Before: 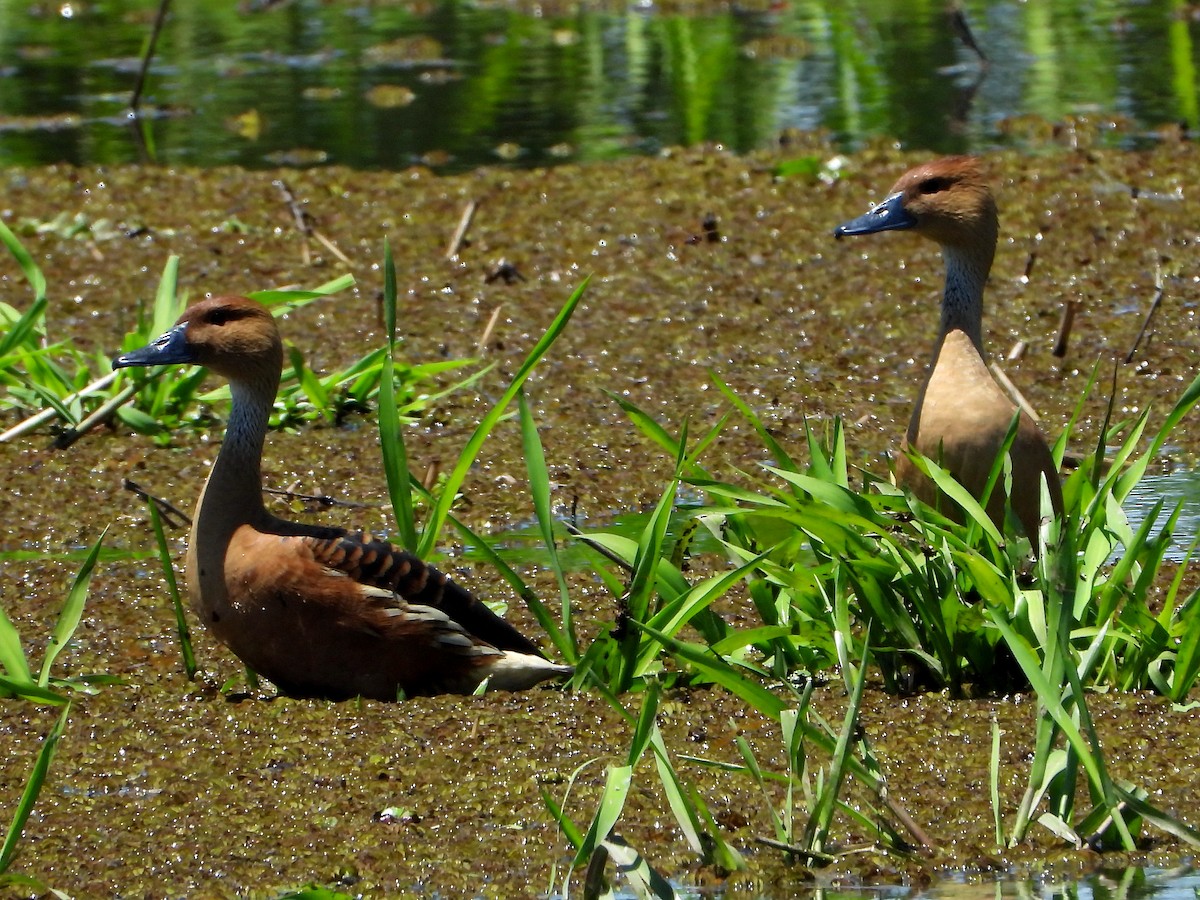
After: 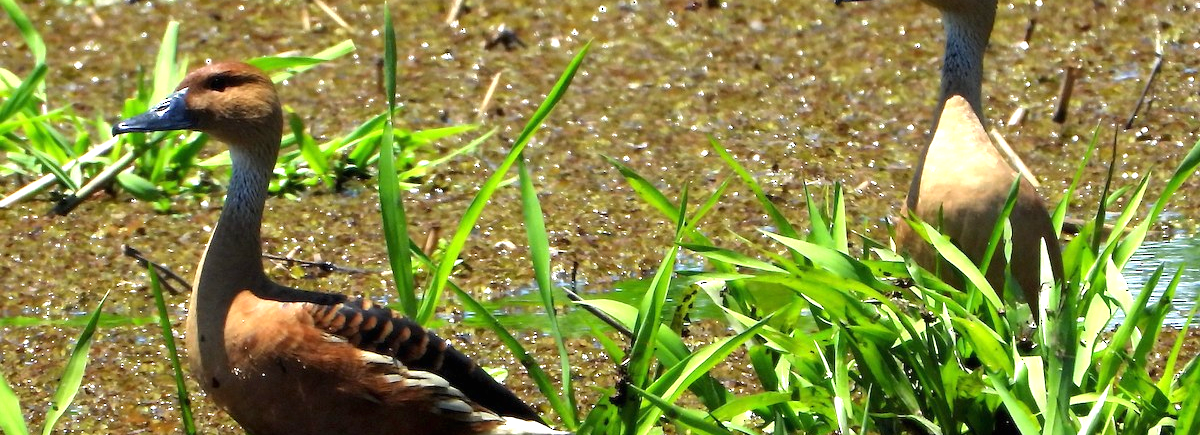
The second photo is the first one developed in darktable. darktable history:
crop and rotate: top 26.056%, bottom 25.543%
exposure: black level correction 0, exposure 1 EV, compensate exposure bias true, compensate highlight preservation false
